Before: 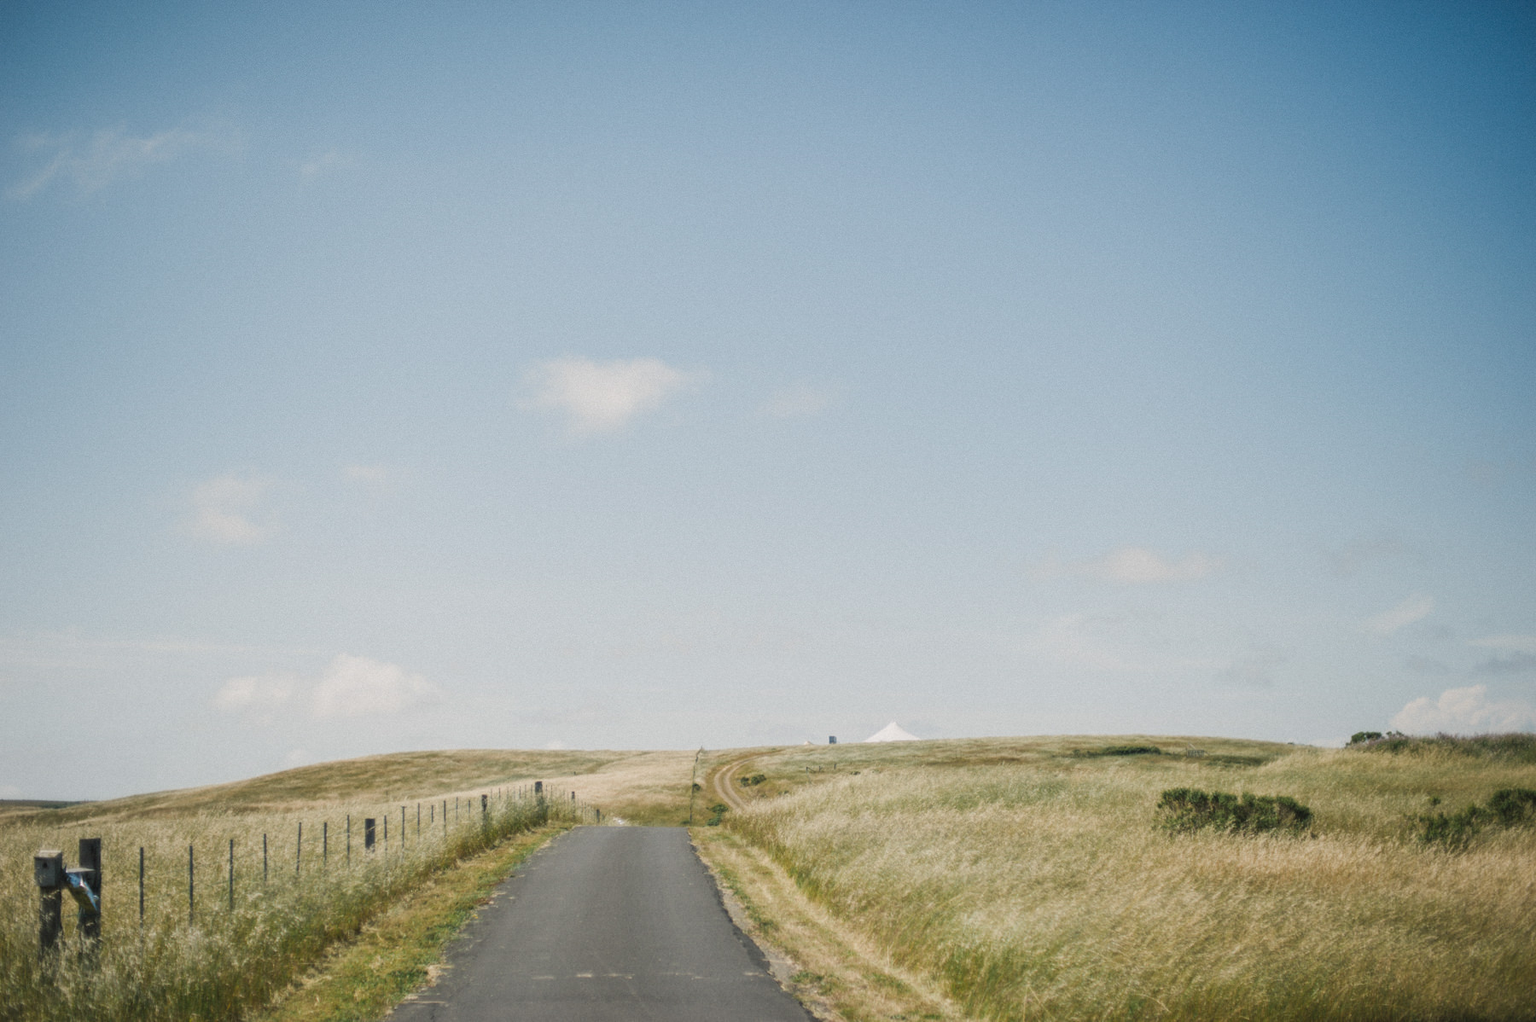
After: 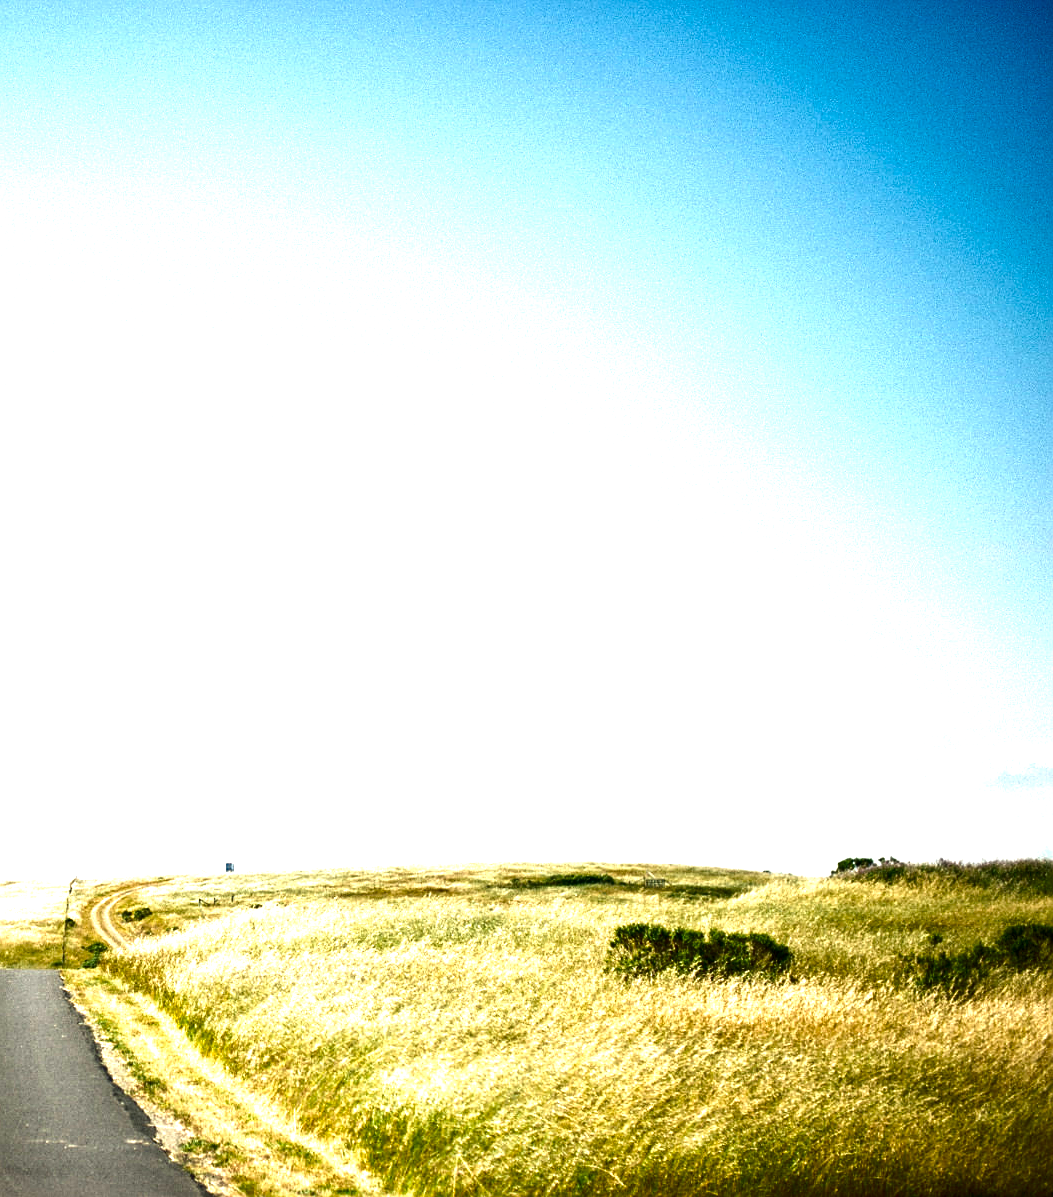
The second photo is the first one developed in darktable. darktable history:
sharpen: on, module defaults
color balance rgb: highlights gain › luminance 6.34%, highlights gain › chroma 1.231%, highlights gain › hue 90.6°, linear chroma grading › global chroma 15.094%, perceptual saturation grading › global saturation -0.123%, global vibrance 9.815%
exposure: black level correction 0.008, exposure 1.417 EV, compensate exposure bias true, compensate highlight preservation false
crop: left 41.456%
contrast brightness saturation: contrast 0.09, brightness -0.581, saturation 0.169
tone equalizer: on, module defaults
